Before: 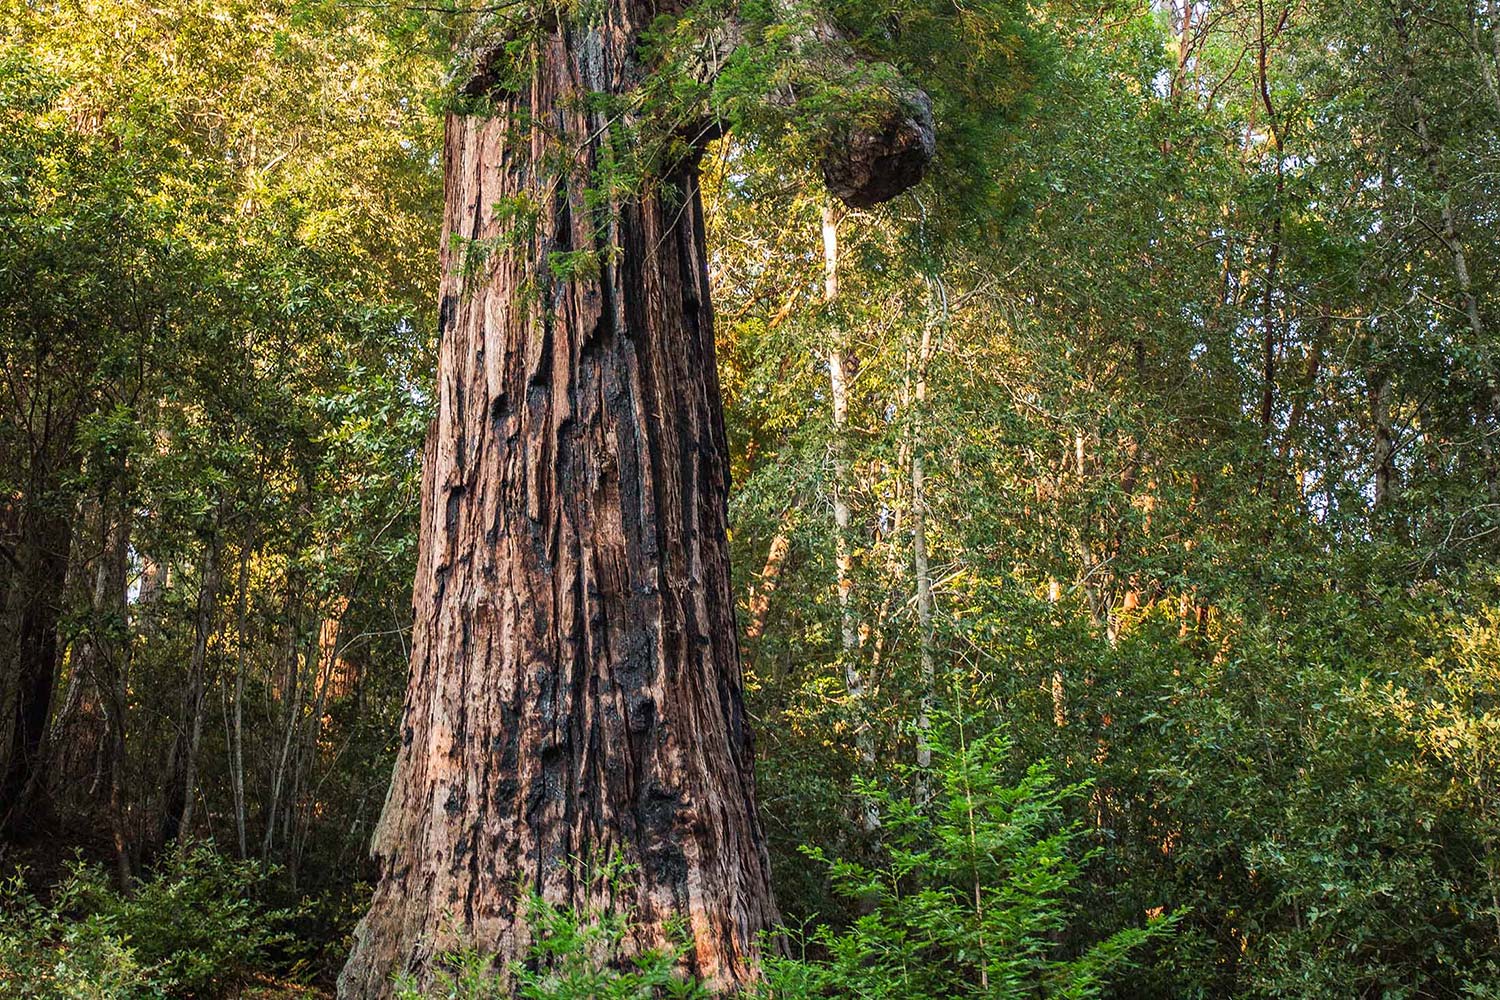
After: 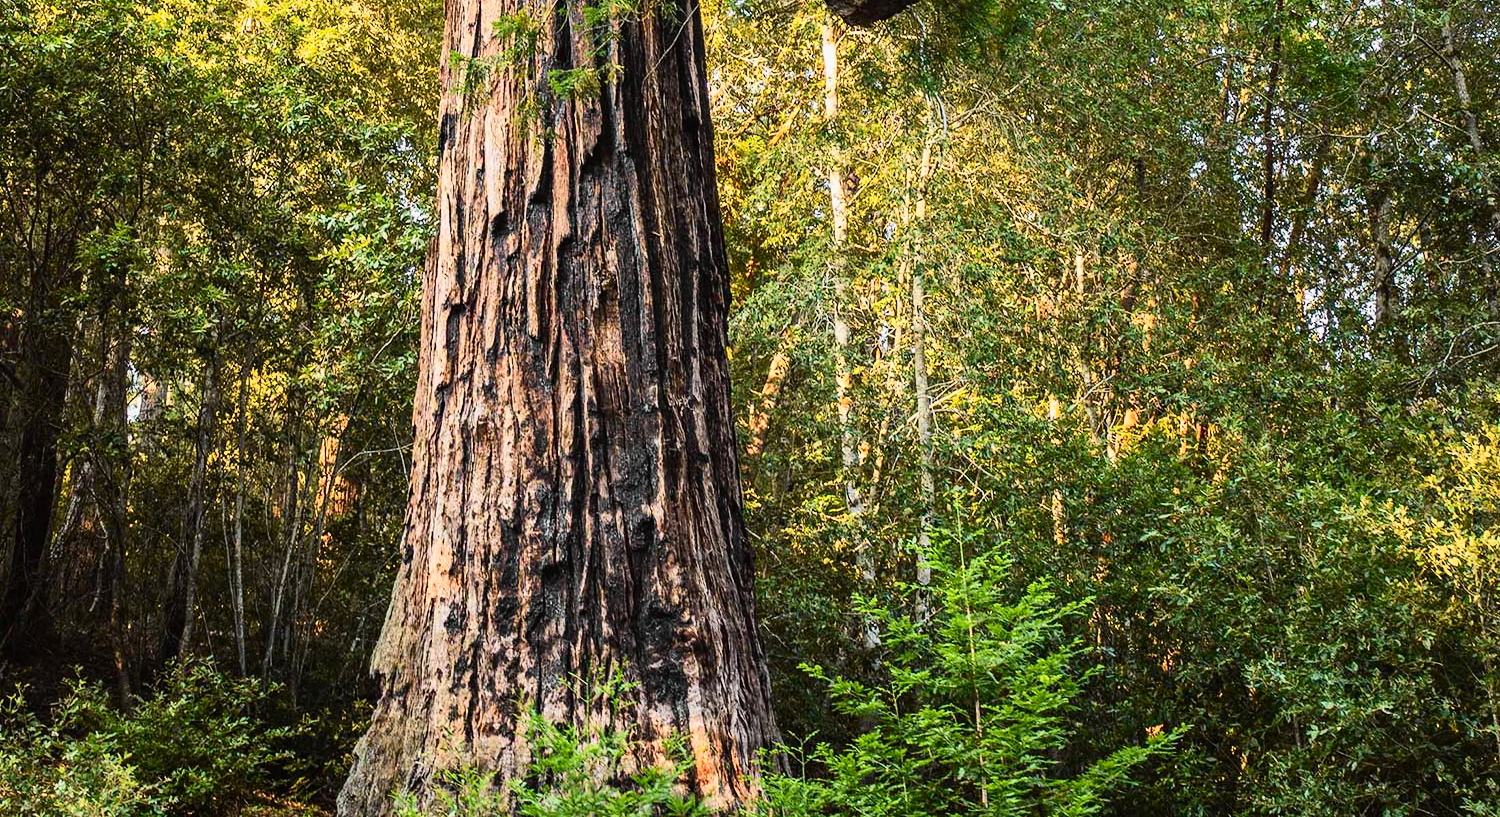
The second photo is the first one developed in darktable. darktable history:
crop and rotate: top 18.255%
tone curve: curves: ch0 [(0, 0.008) (0.107, 0.083) (0.283, 0.287) (0.429, 0.51) (0.607, 0.739) (0.789, 0.893) (0.998, 0.978)]; ch1 [(0, 0) (0.323, 0.339) (0.438, 0.427) (0.478, 0.484) (0.502, 0.502) (0.527, 0.525) (0.571, 0.579) (0.608, 0.629) (0.669, 0.704) (0.859, 0.899) (1, 1)]; ch2 [(0, 0) (0.33, 0.347) (0.421, 0.456) (0.473, 0.498) (0.502, 0.504) (0.522, 0.524) (0.549, 0.567) (0.593, 0.626) (0.676, 0.724) (1, 1)], color space Lab, independent channels, preserve colors none
